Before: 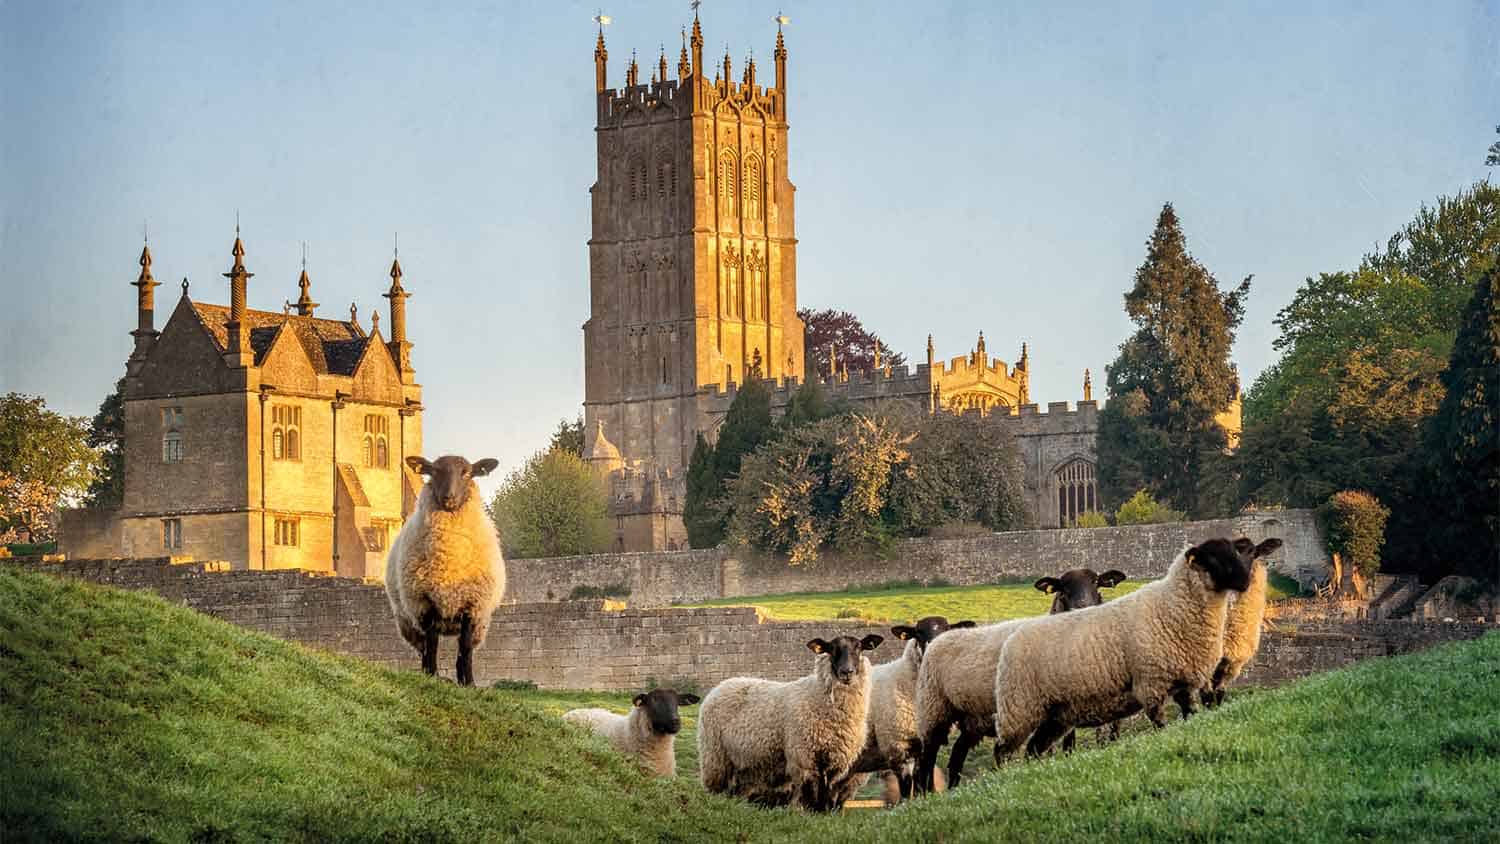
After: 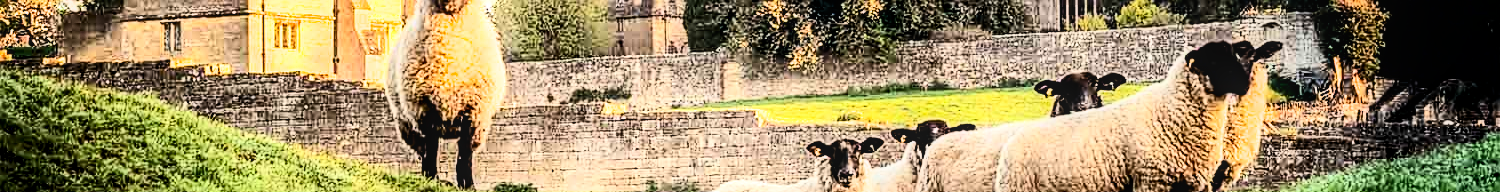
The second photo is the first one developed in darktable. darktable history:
tone equalizer: -8 EV -0.725 EV, -7 EV -0.719 EV, -6 EV -0.607 EV, -5 EV -0.384 EV, -3 EV 0.403 EV, -2 EV 0.6 EV, -1 EV 0.676 EV, +0 EV 0.727 EV
exposure: compensate highlight preservation false
contrast brightness saturation: contrast 0.407, brightness 0.102, saturation 0.209
crop and rotate: top 58.963%, bottom 18.237%
local contrast: on, module defaults
filmic rgb: black relative exposure -5.11 EV, white relative exposure 3.97 EV, threshold 5.99 EV, hardness 2.9, contrast 1.3, color science v6 (2022), enable highlight reconstruction true
sharpen: on, module defaults
